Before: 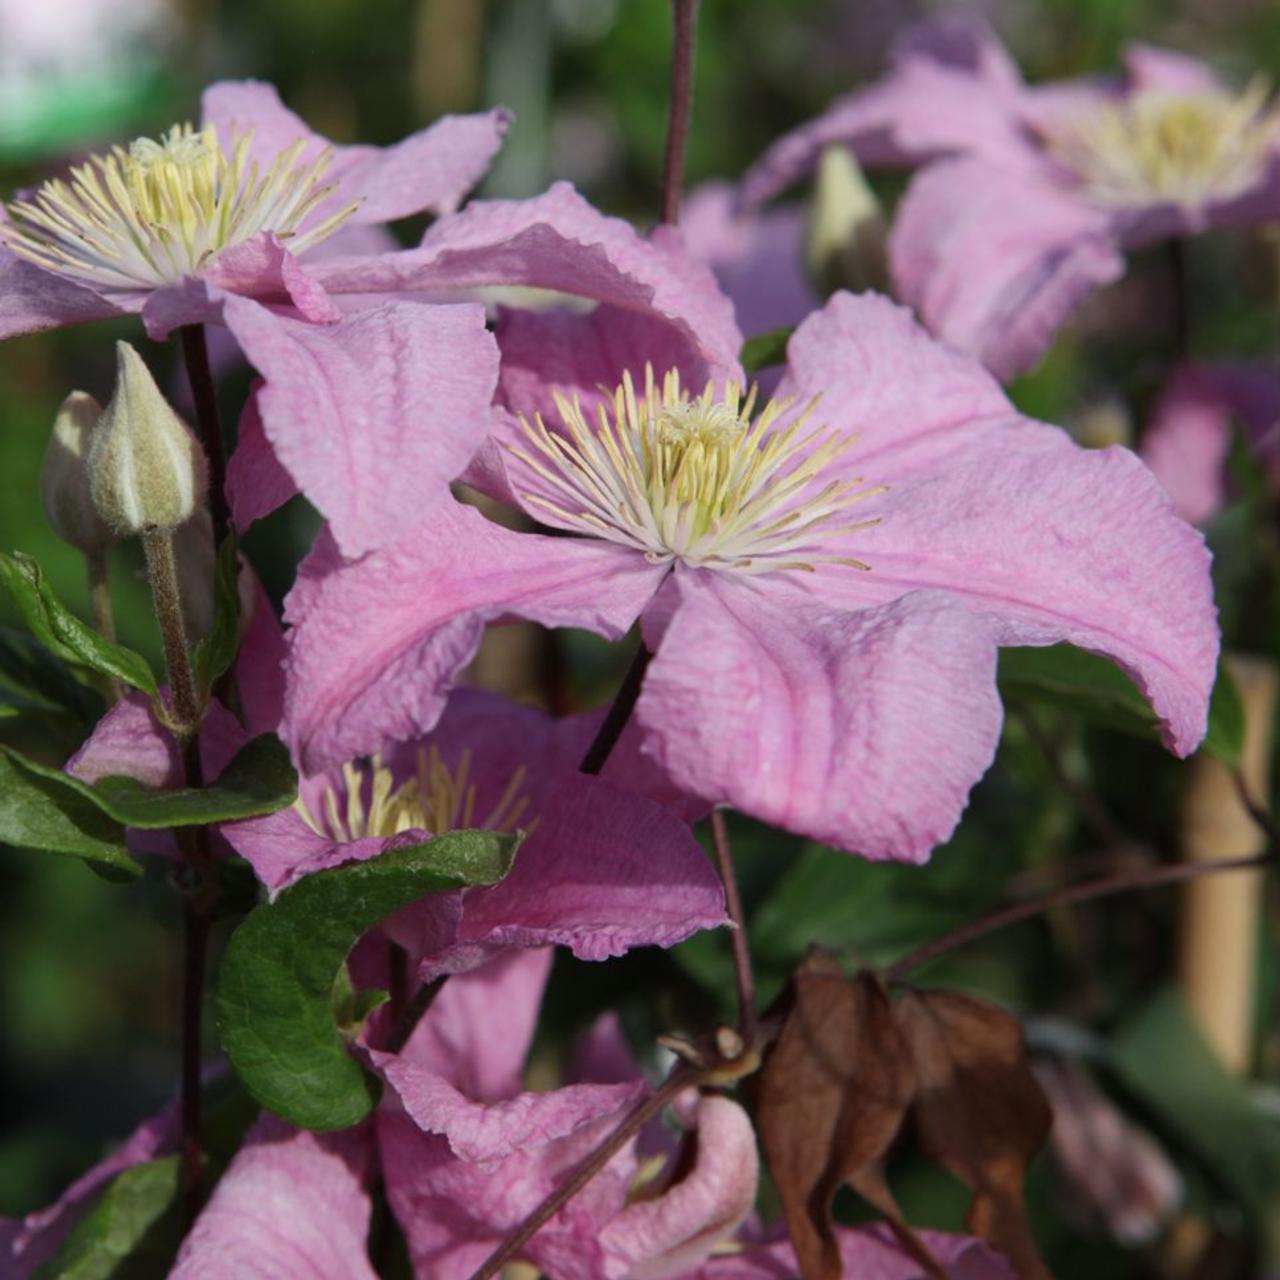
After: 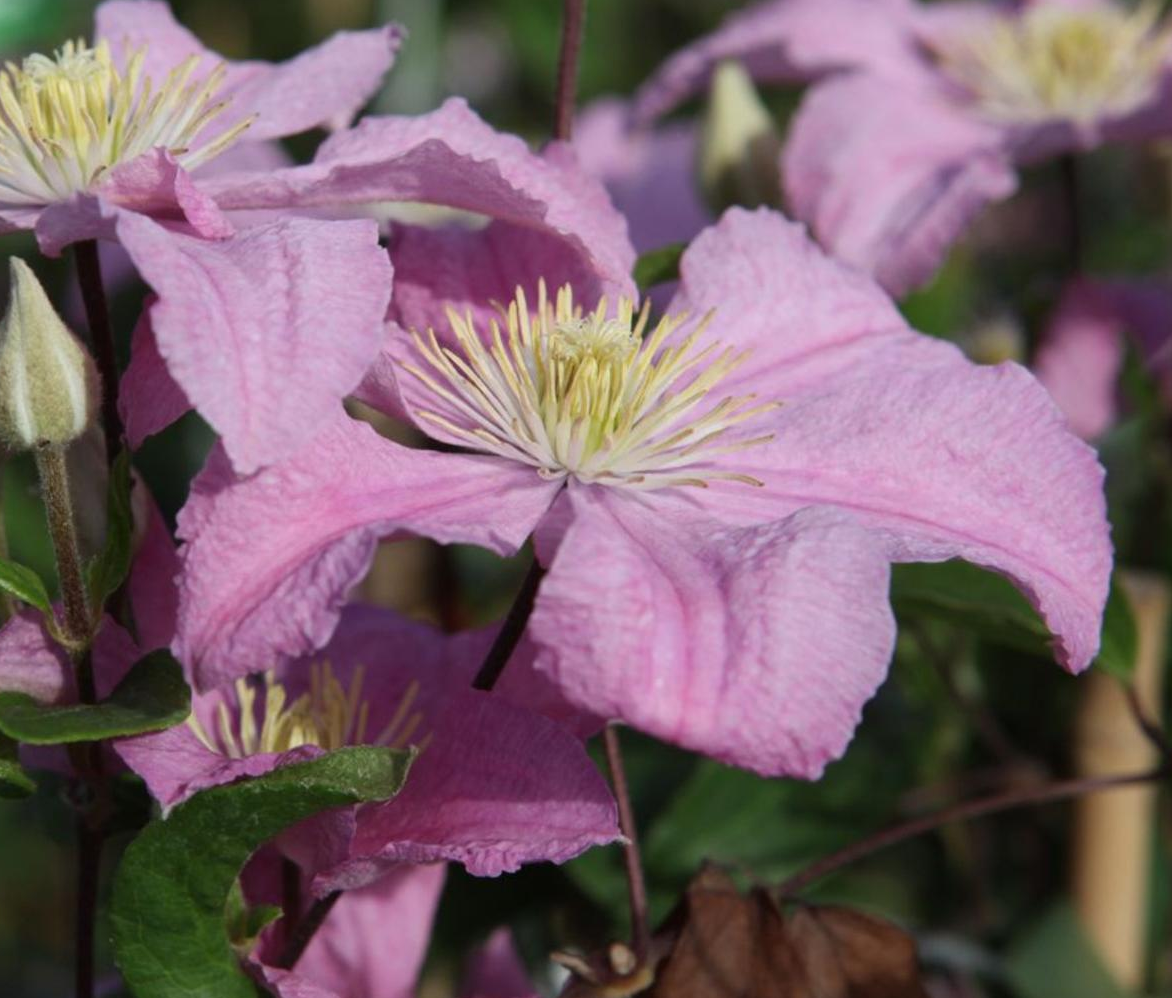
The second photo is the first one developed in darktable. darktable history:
crop: left 8.402%, top 6.587%, bottom 15.386%
